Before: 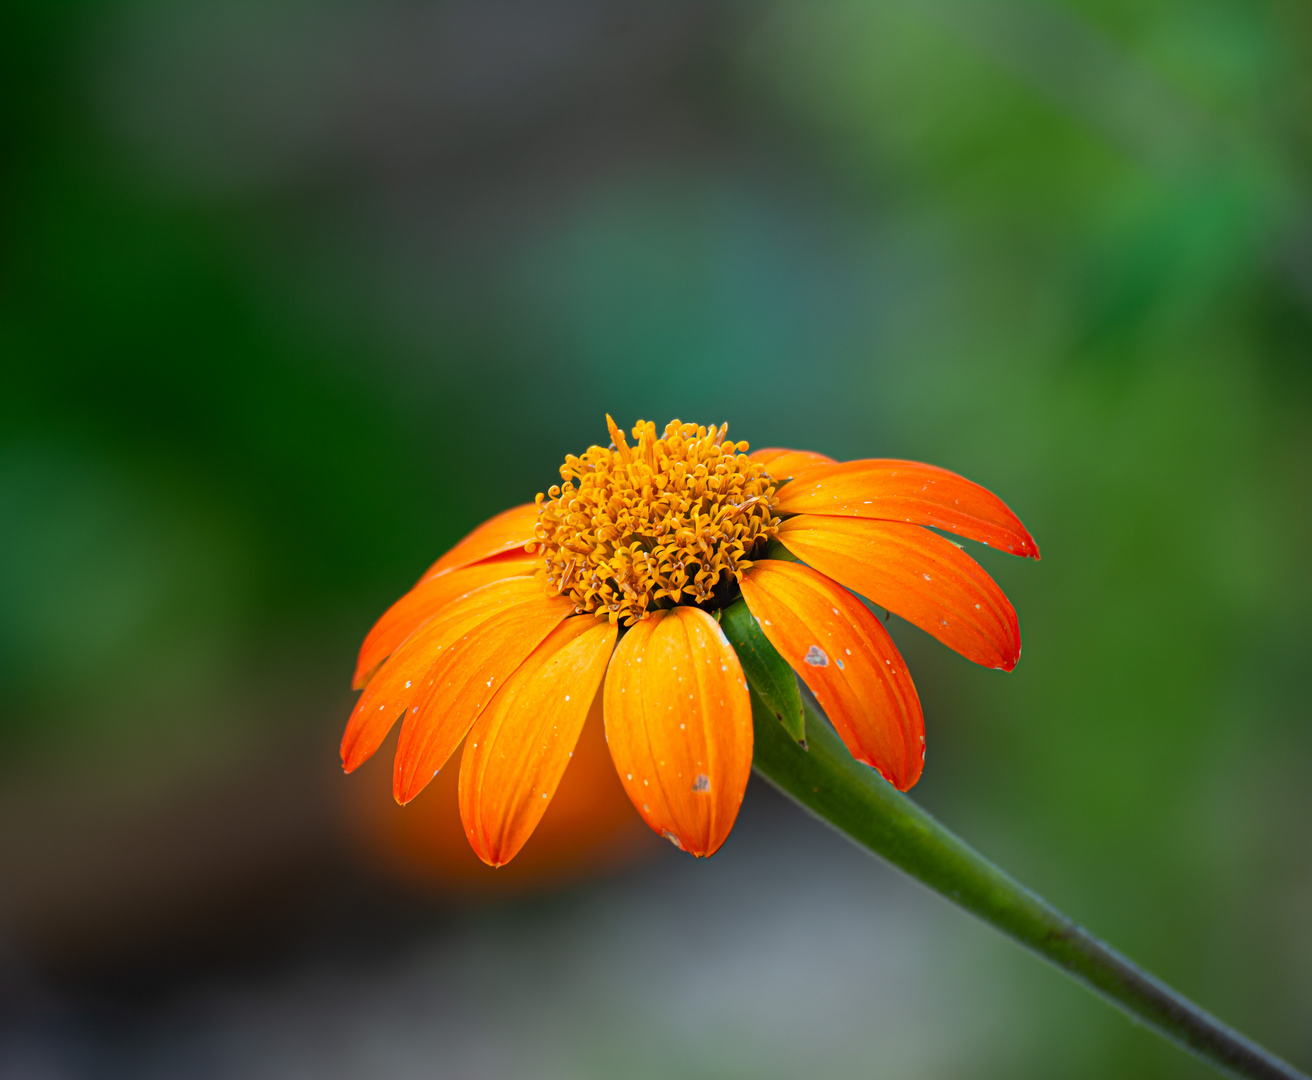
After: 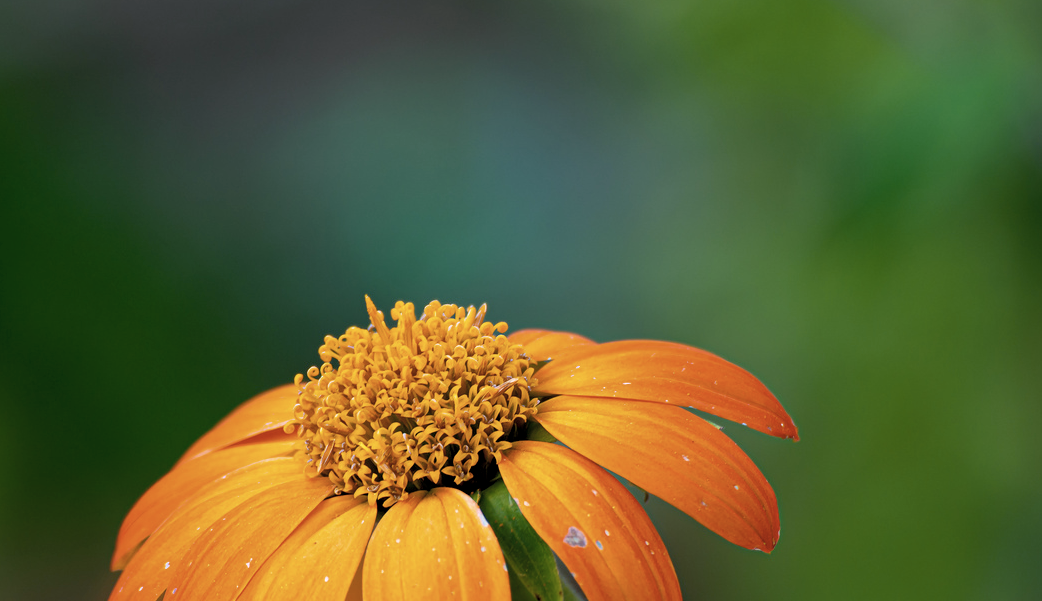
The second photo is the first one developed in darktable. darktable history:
white balance: red 0.954, blue 1.079
crop: left 18.38%, top 11.092%, right 2.134%, bottom 33.217%
color balance rgb: shadows lift › chroma 2%, shadows lift › hue 217.2°, power › chroma 0.25%, power › hue 60°, highlights gain › chroma 1.5%, highlights gain › hue 309.6°, global offset › luminance -0.5%, perceptual saturation grading › global saturation 15%, global vibrance 20%
color correction: highlights a* 5.59, highlights b* 5.24, saturation 0.68
